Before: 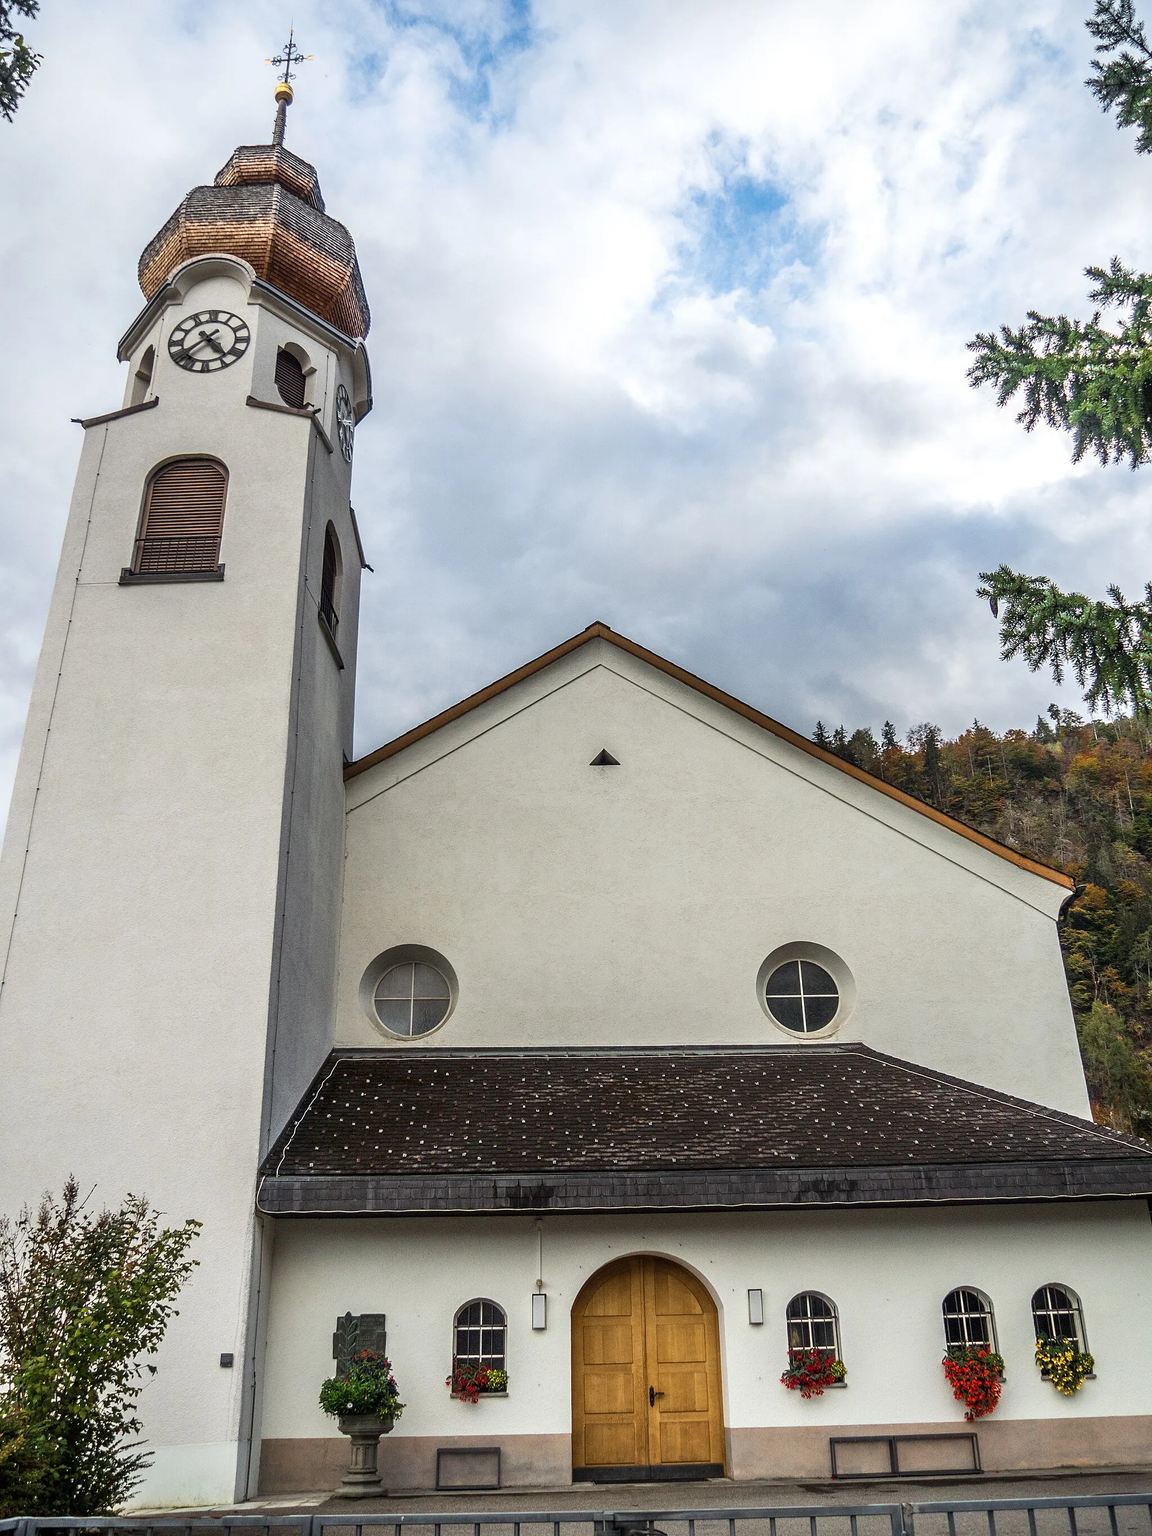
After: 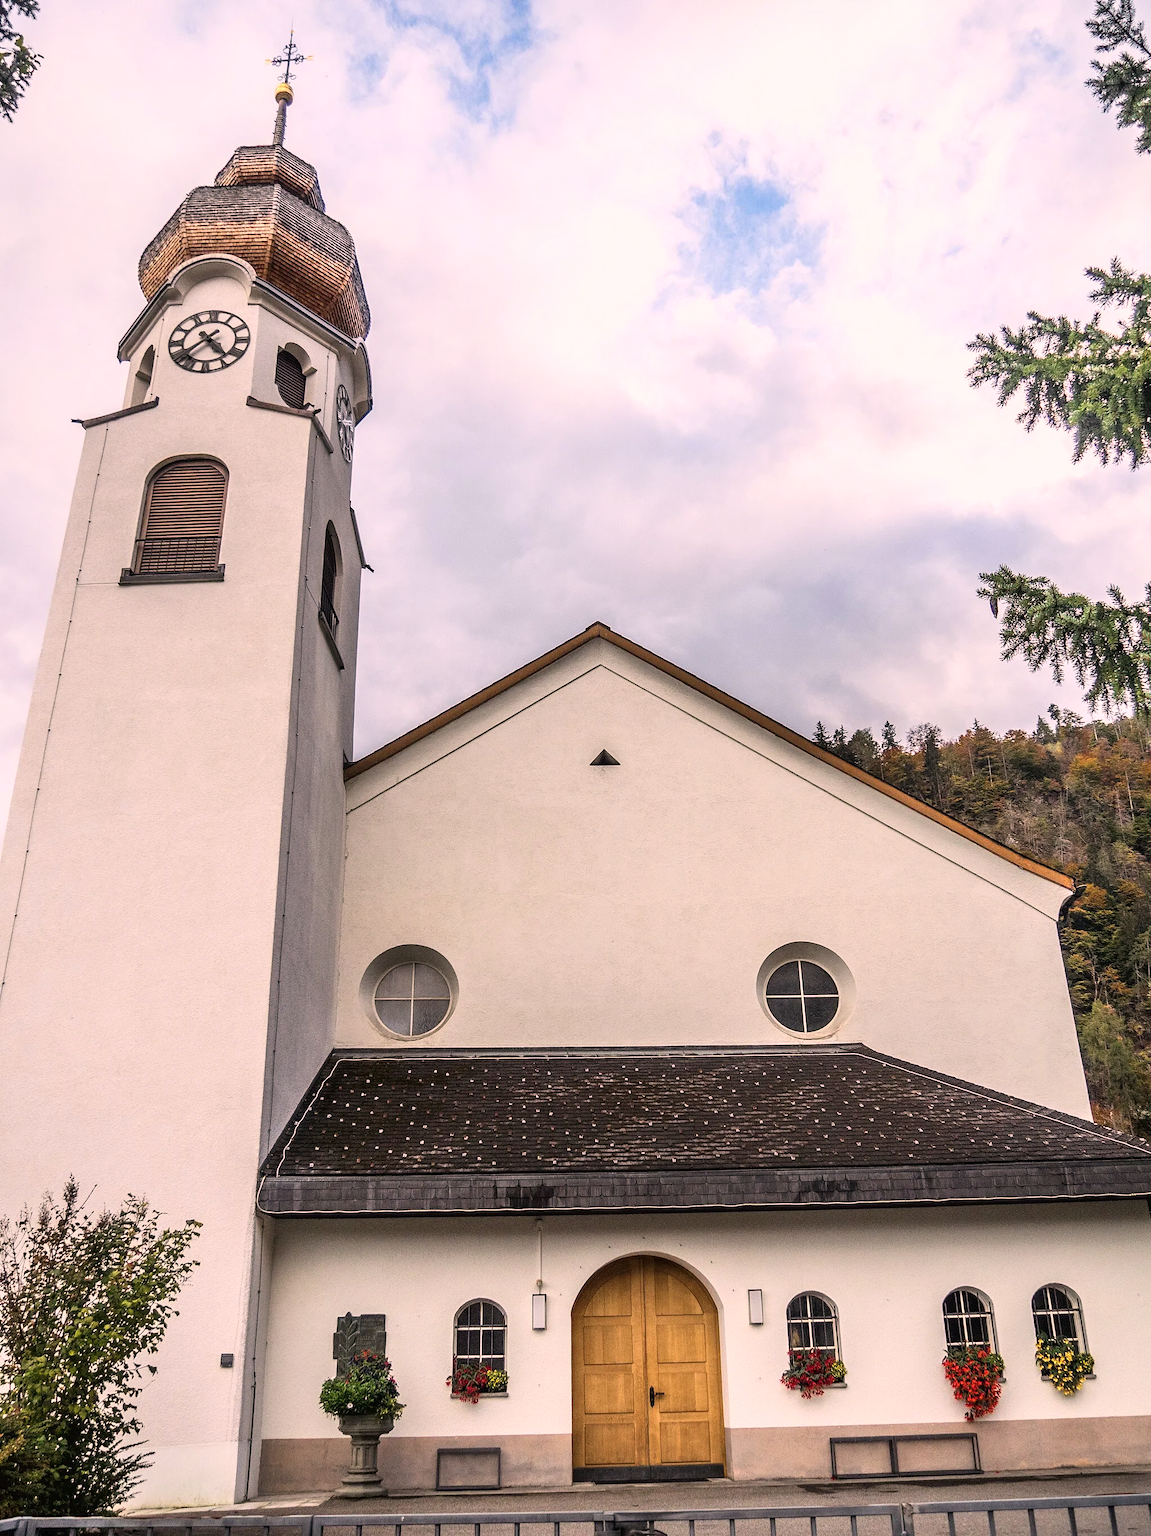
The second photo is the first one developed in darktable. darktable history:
tone curve: curves: ch0 [(0, 0) (0.003, 0.019) (0.011, 0.022) (0.025, 0.025) (0.044, 0.04) (0.069, 0.069) (0.1, 0.108) (0.136, 0.152) (0.177, 0.199) (0.224, 0.26) (0.277, 0.321) (0.335, 0.392) (0.399, 0.472) (0.468, 0.547) (0.543, 0.624) (0.623, 0.713) (0.709, 0.786) (0.801, 0.865) (0.898, 0.939) (1, 1)], color space Lab, independent channels, preserve colors none
color correction: highlights a* 12.33, highlights b* 5.62
